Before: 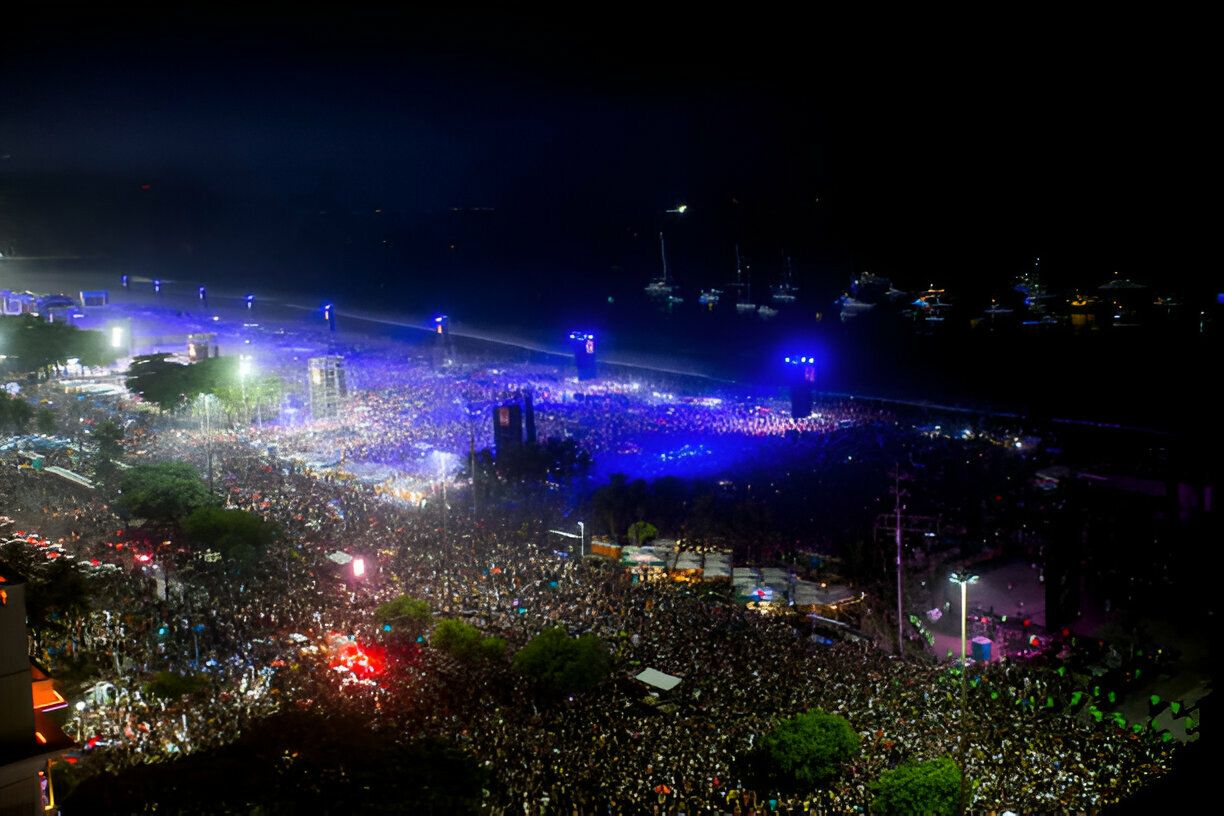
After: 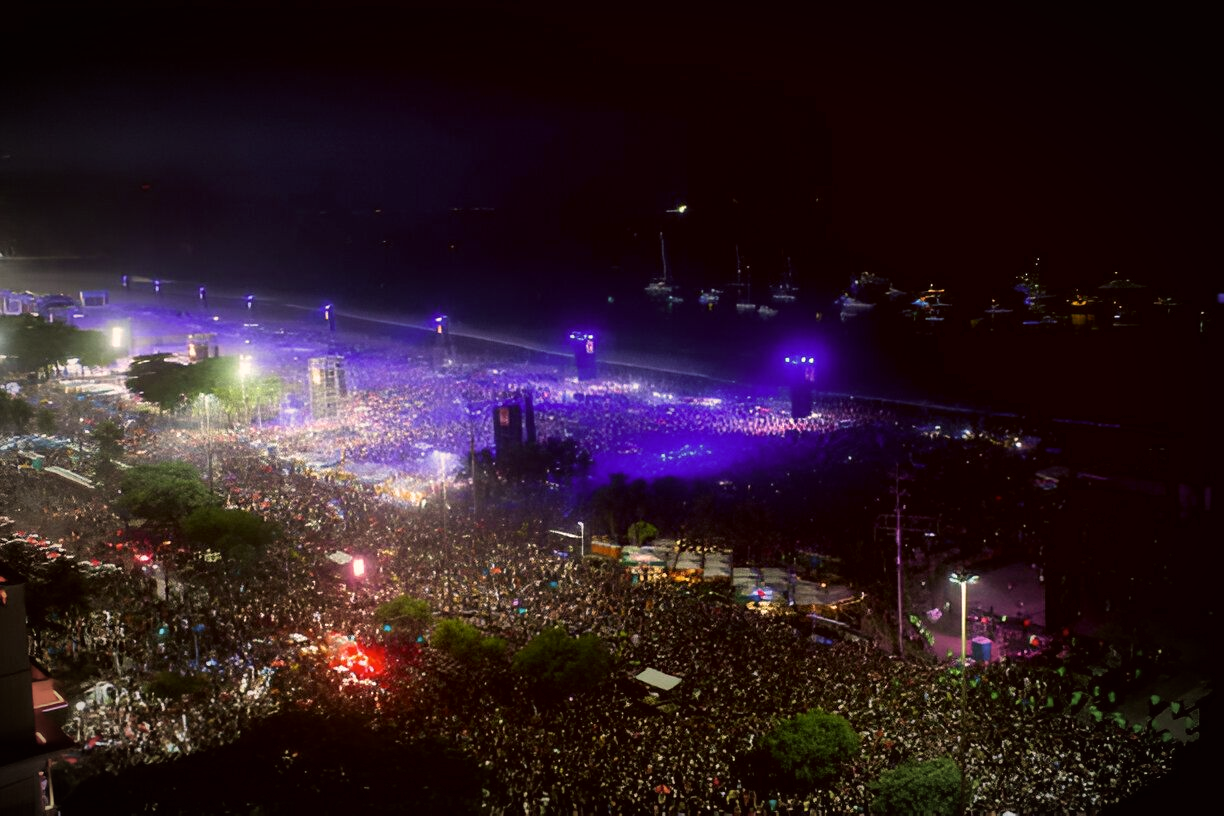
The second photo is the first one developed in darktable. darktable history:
exposure: black level correction 0, exposure 0 EV, compensate highlight preservation false
color correction: highlights a* 6.37, highlights b* 8.39, shadows a* 6.21, shadows b* 6.84, saturation 0.877
velvia: on, module defaults
vignetting: automatic ratio true, unbound false
